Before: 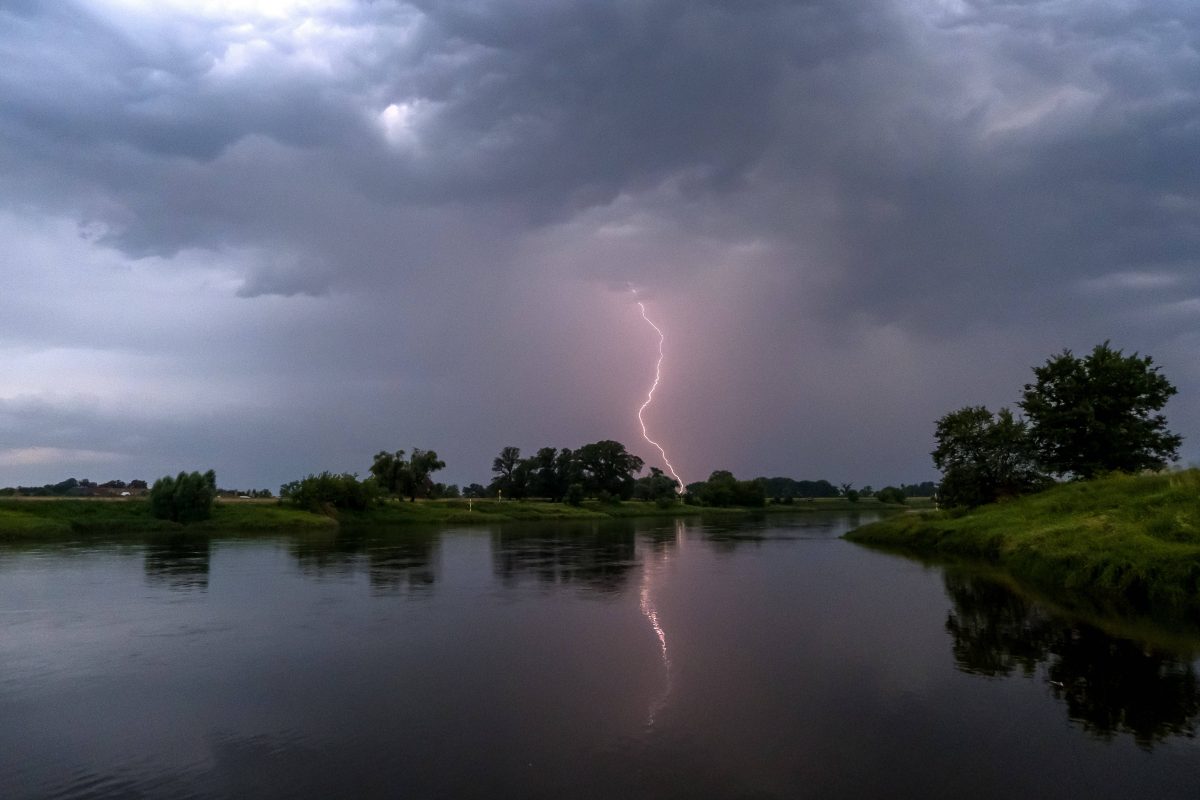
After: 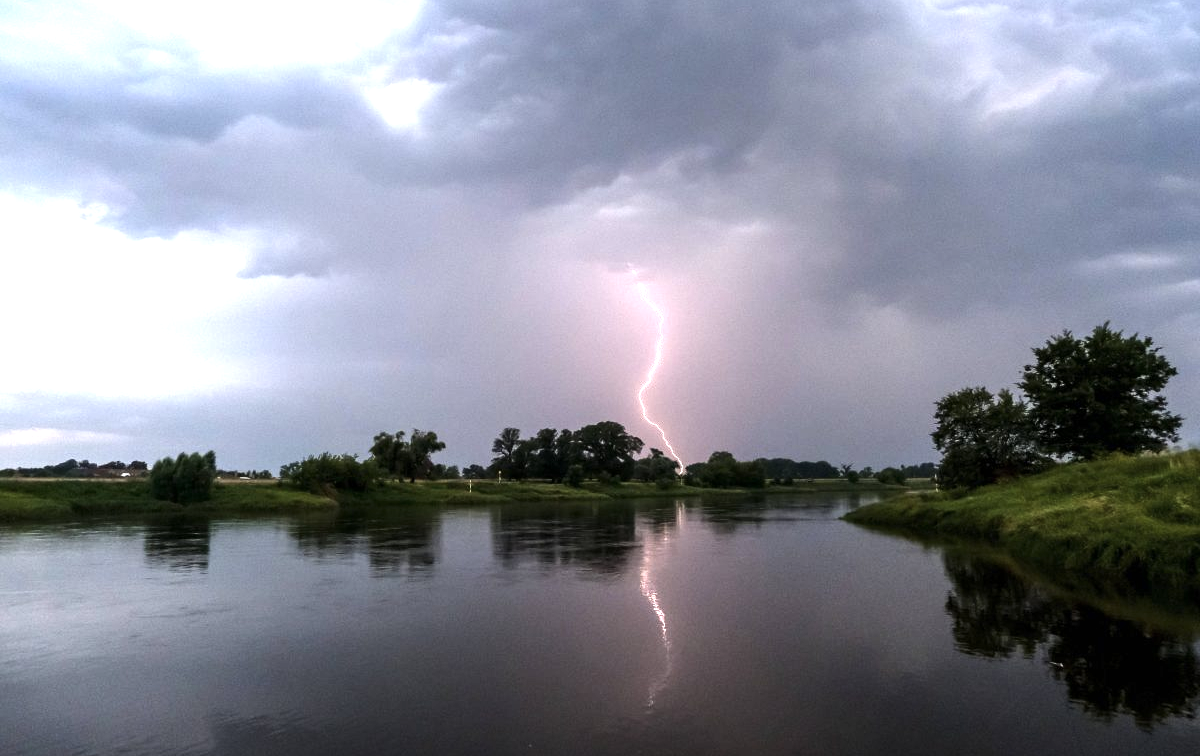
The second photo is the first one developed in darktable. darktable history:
contrast brightness saturation: contrast 0.06, brightness -0.01, saturation -0.23
tone equalizer: -8 EV -0.417 EV, -7 EV -0.389 EV, -6 EV -0.333 EV, -5 EV -0.222 EV, -3 EV 0.222 EV, -2 EV 0.333 EV, -1 EV 0.389 EV, +0 EV 0.417 EV, edges refinement/feathering 500, mask exposure compensation -1.57 EV, preserve details no
exposure: exposure 1.061 EV, compensate highlight preservation false
crop and rotate: top 2.479%, bottom 3.018%
